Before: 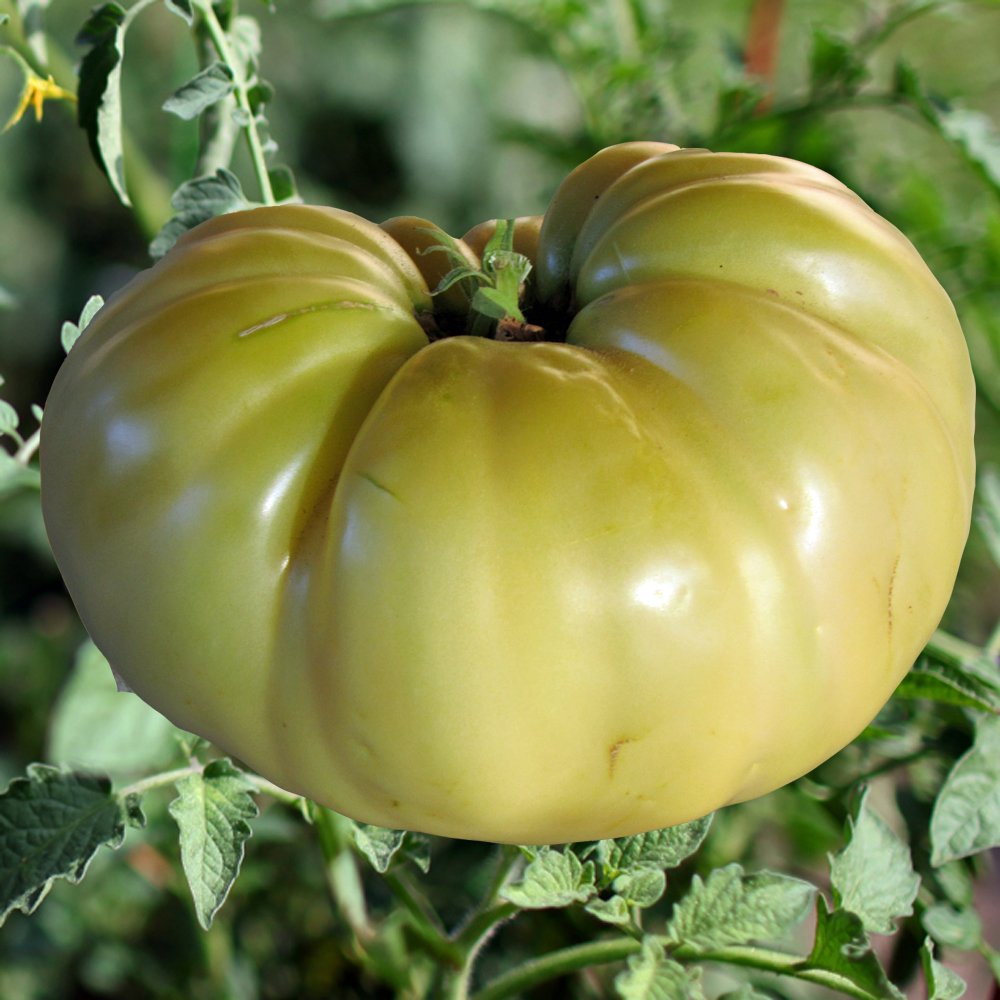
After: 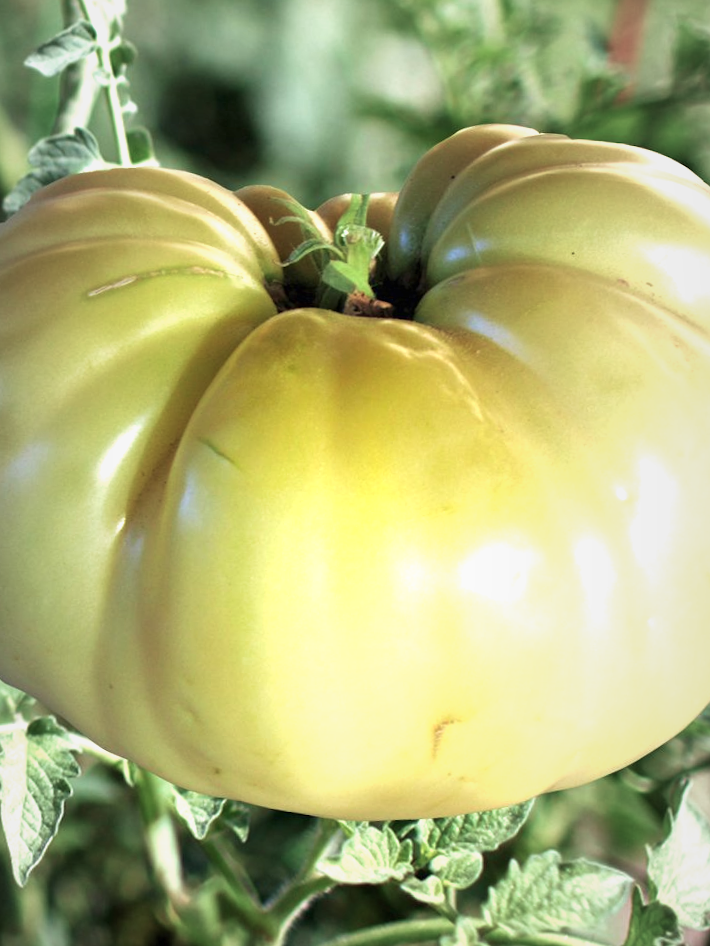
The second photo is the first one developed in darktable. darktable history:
velvia: on, module defaults
exposure: black level correction 0, exposure 1 EV, compensate exposure bias true, compensate highlight preservation false
color balance rgb: perceptual saturation grading › global saturation -3%
vignetting: fall-off start 18.21%, fall-off radius 137.95%, brightness -0.207, center (-0.078, 0.066), width/height ratio 0.62, shape 0.59
crop and rotate: angle -3.27°, left 14.277%, top 0.028%, right 10.766%, bottom 0.028%
